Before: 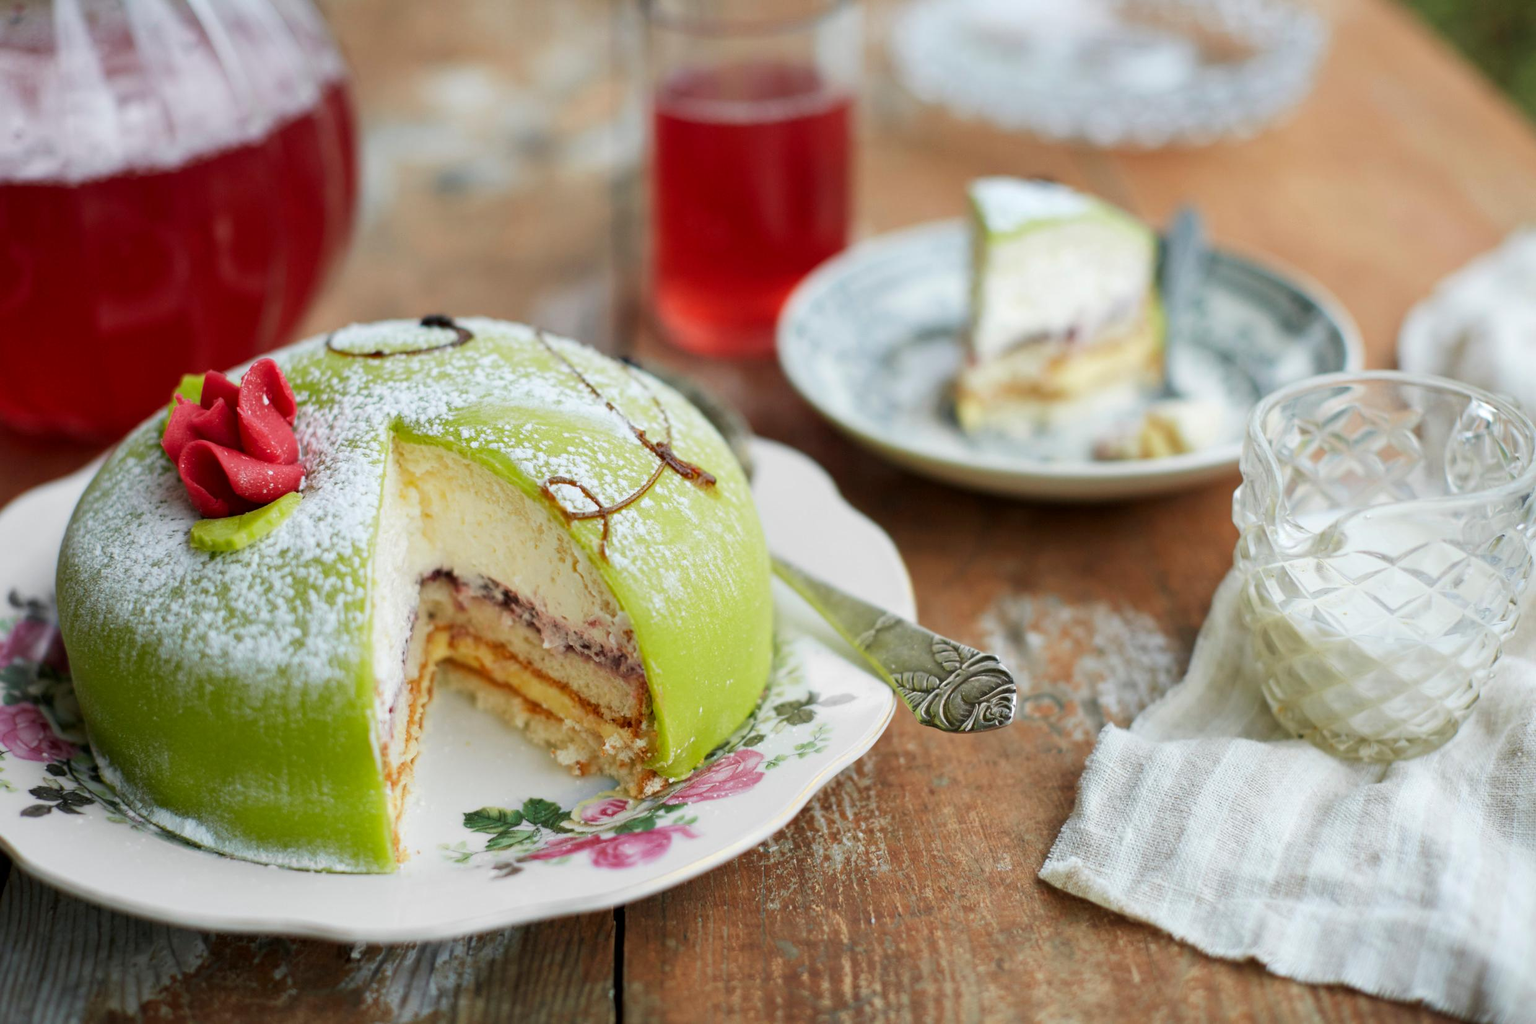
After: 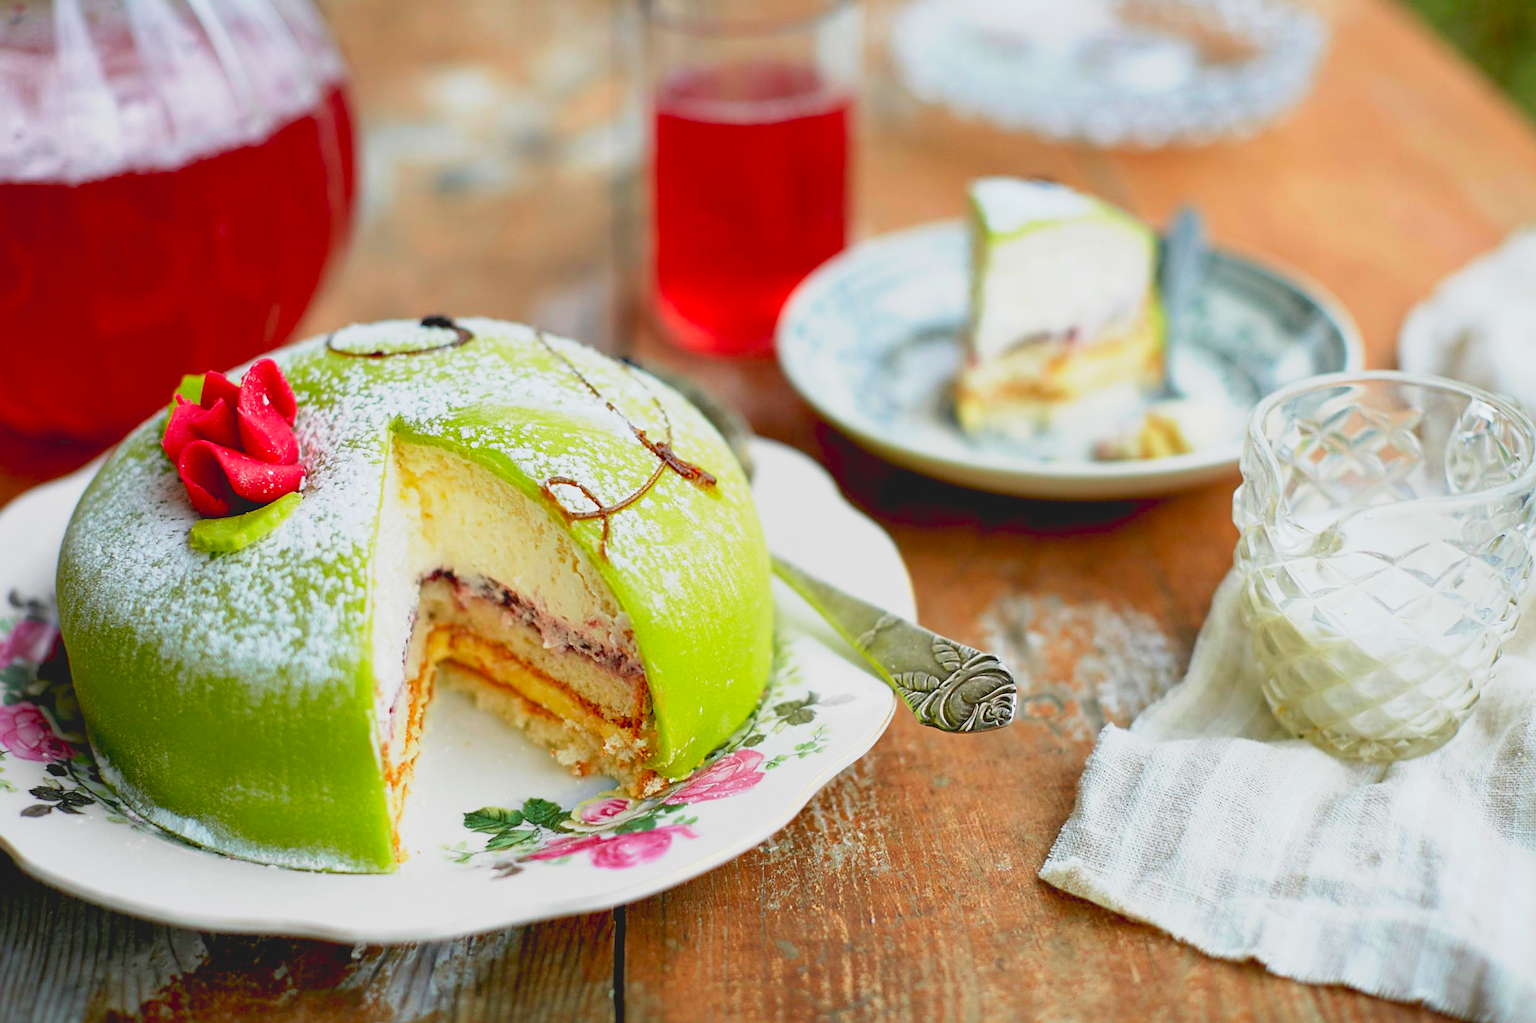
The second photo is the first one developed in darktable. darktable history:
exposure: exposure 0.408 EV, compensate highlight preservation false
sharpen: on, module defaults
contrast brightness saturation: contrast -0.207, saturation 0.19
tone equalizer: edges refinement/feathering 500, mask exposure compensation -1.57 EV, preserve details no
base curve: curves: ch0 [(0.017, 0) (0.425, 0.441) (0.844, 0.933) (1, 1)], preserve colors none
